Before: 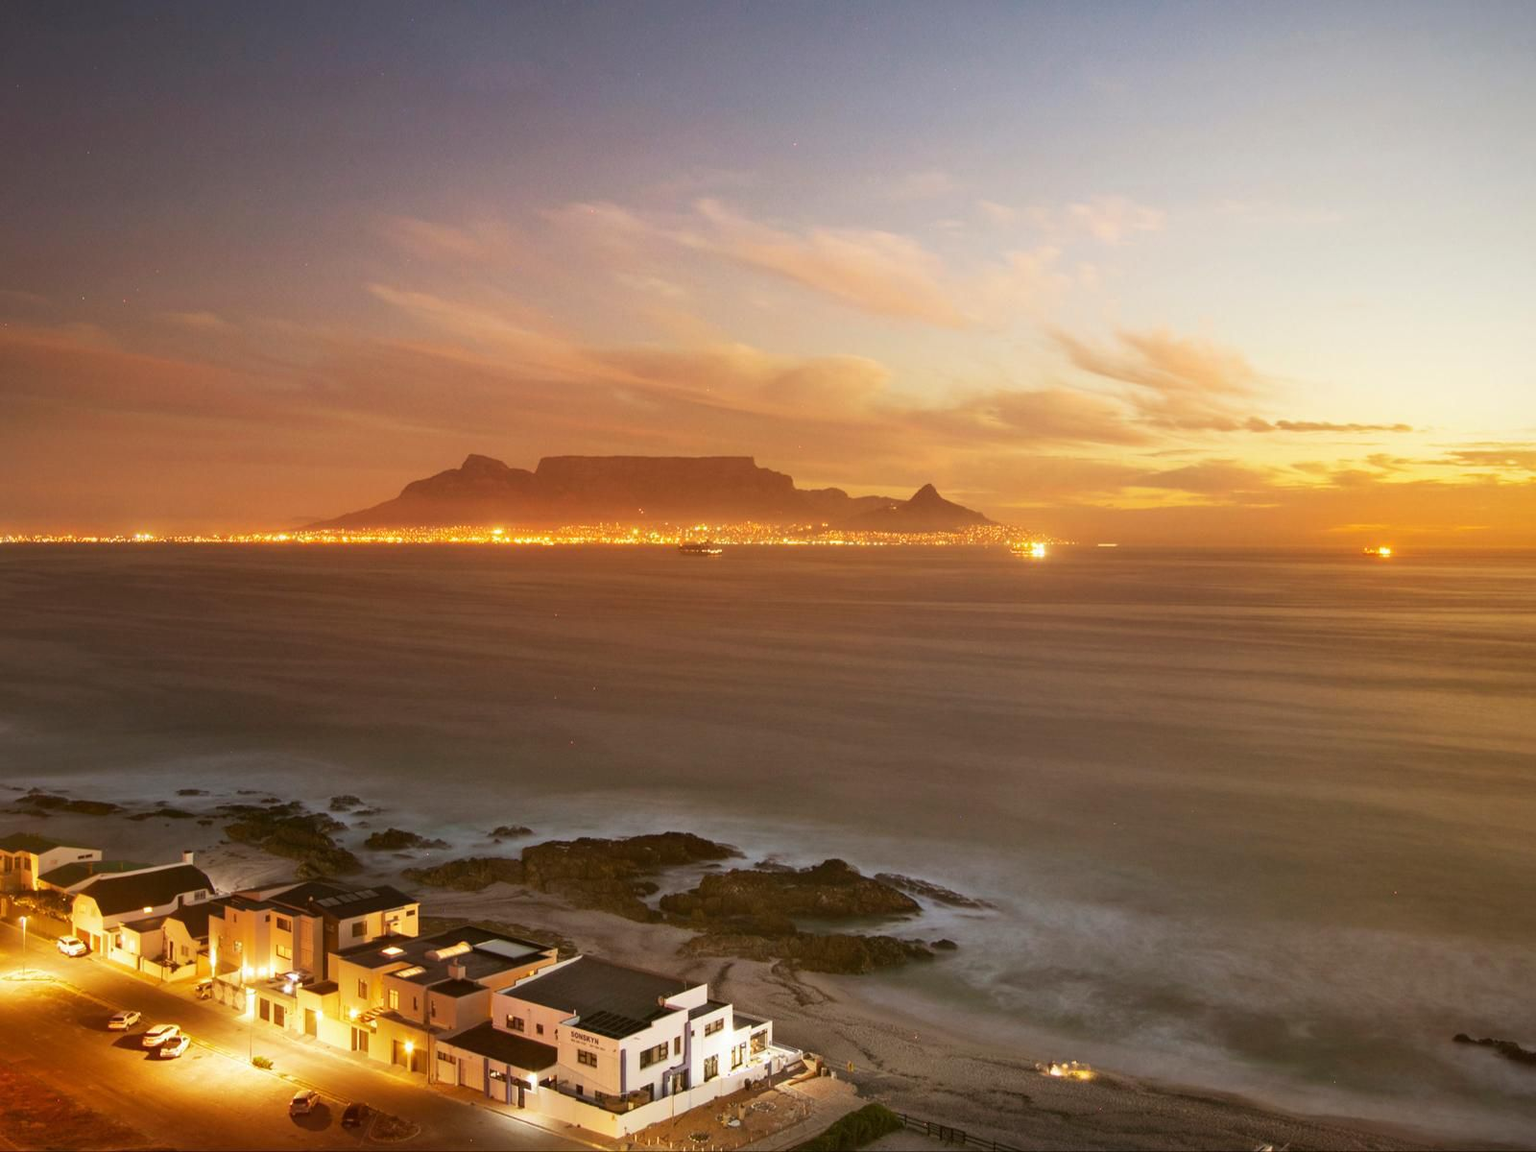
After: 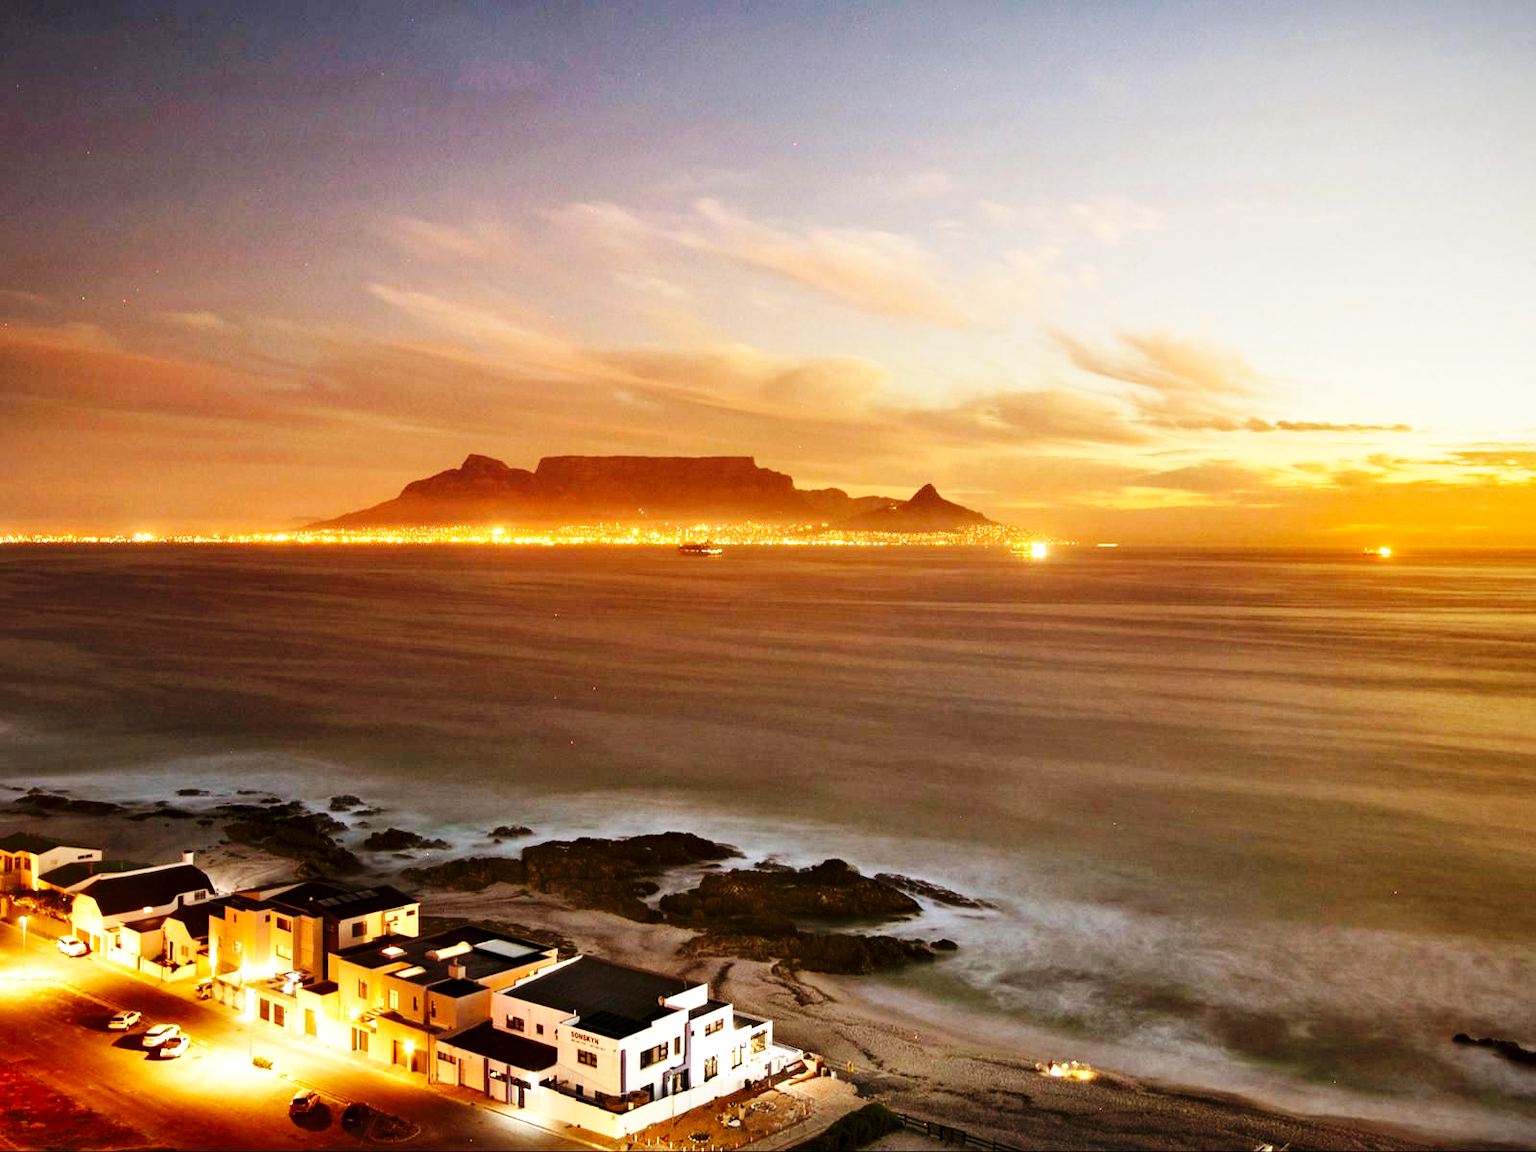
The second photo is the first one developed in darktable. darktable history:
base curve: curves: ch0 [(0, 0) (0.036, 0.025) (0.121, 0.166) (0.206, 0.329) (0.605, 0.79) (1, 1)], preserve colors none
contrast equalizer: y [[0.6 ×6], [0.55 ×6], [0 ×6], [0 ×6], [0 ×6]]
